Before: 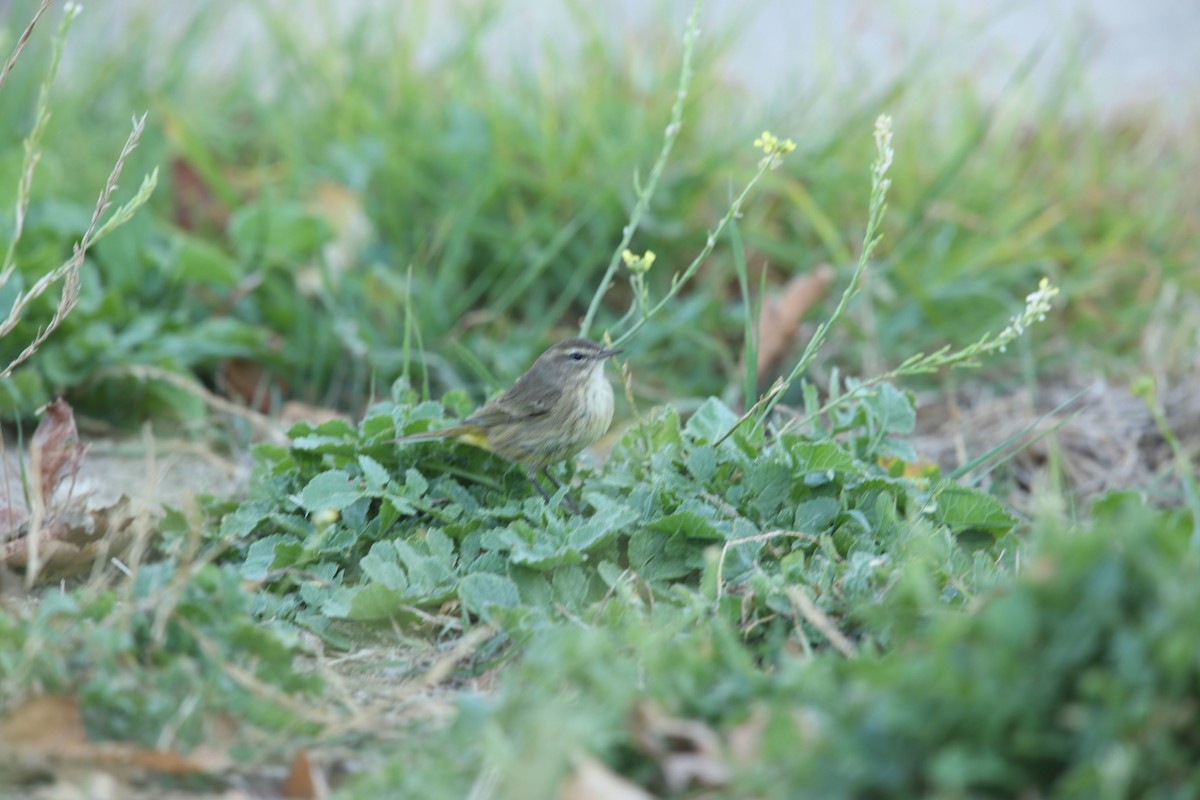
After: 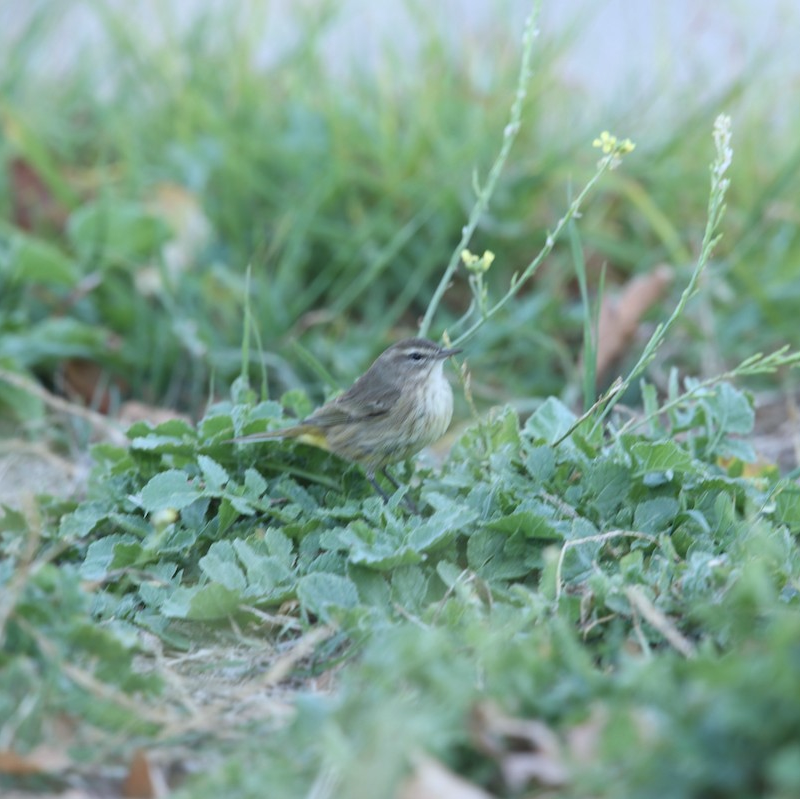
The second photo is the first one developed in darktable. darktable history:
local contrast: mode bilateral grid, contrast 10, coarseness 25, detail 111%, midtone range 0.2
color calibration: illuminant as shot in camera, x 0.358, y 0.373, temperature 4628.91 K, gamut compression 3
crop and rotate: left 13.431%, right 19.884%
